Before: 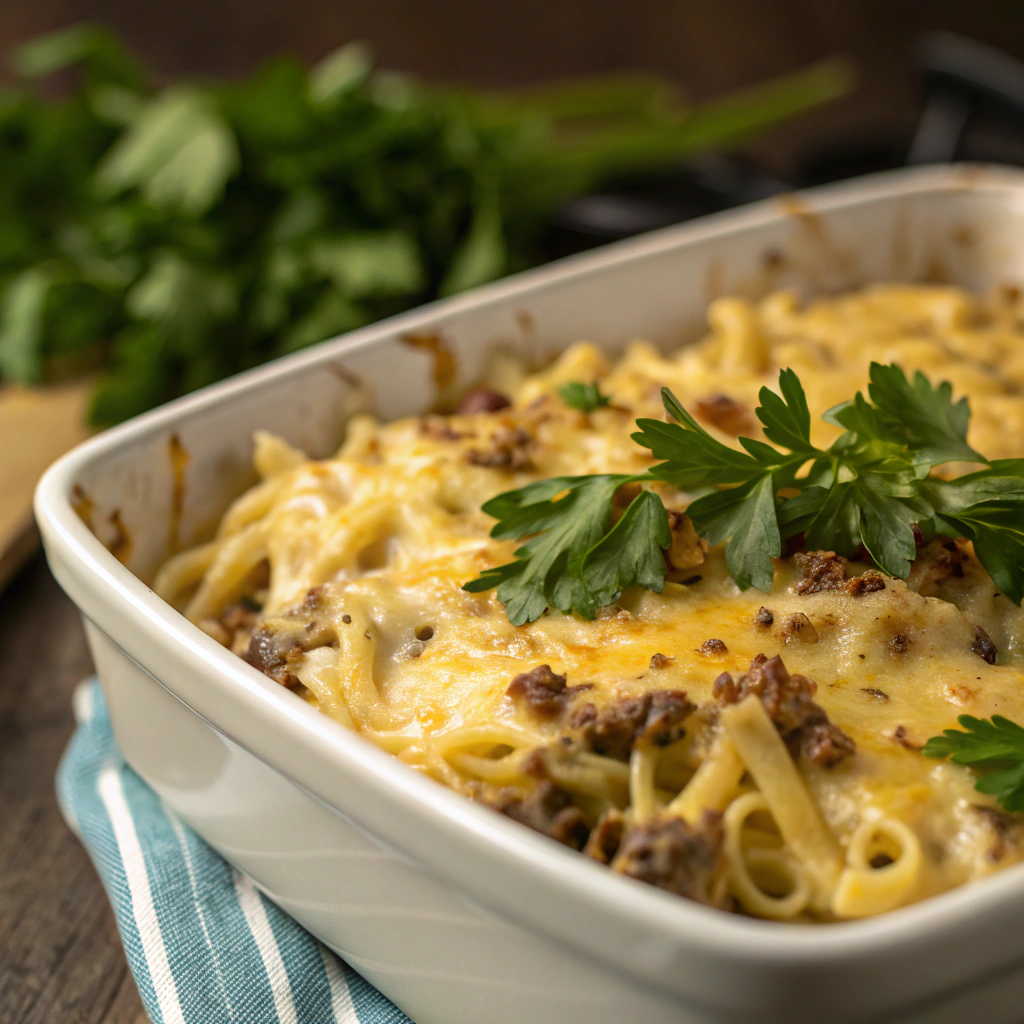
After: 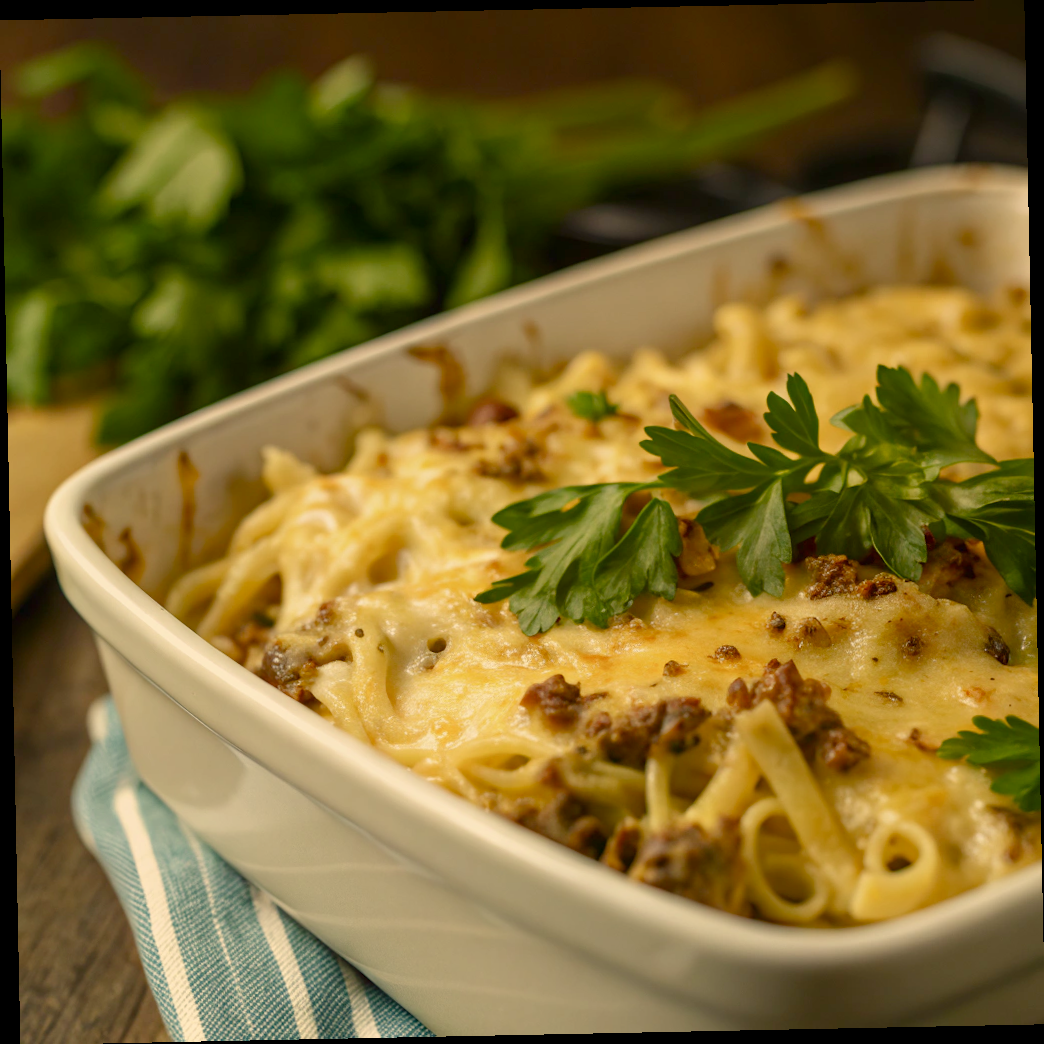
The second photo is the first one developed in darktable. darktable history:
color balance rgb: shadows lift › chroma 1%, shadows lift › hue 113°, highlights gain › chroma 0.2%, highlights gain › hue 333°, perceptual saturation grading › global saturation 20%, perceptual saturation grading › highlights -50%, perceptual saturation grading › shadows 25%, contrast -10%
color correction: highlights a* 2.72, highlights b* 22.8
rotate and perspective: rotation -1.17°, automatic cropping off
